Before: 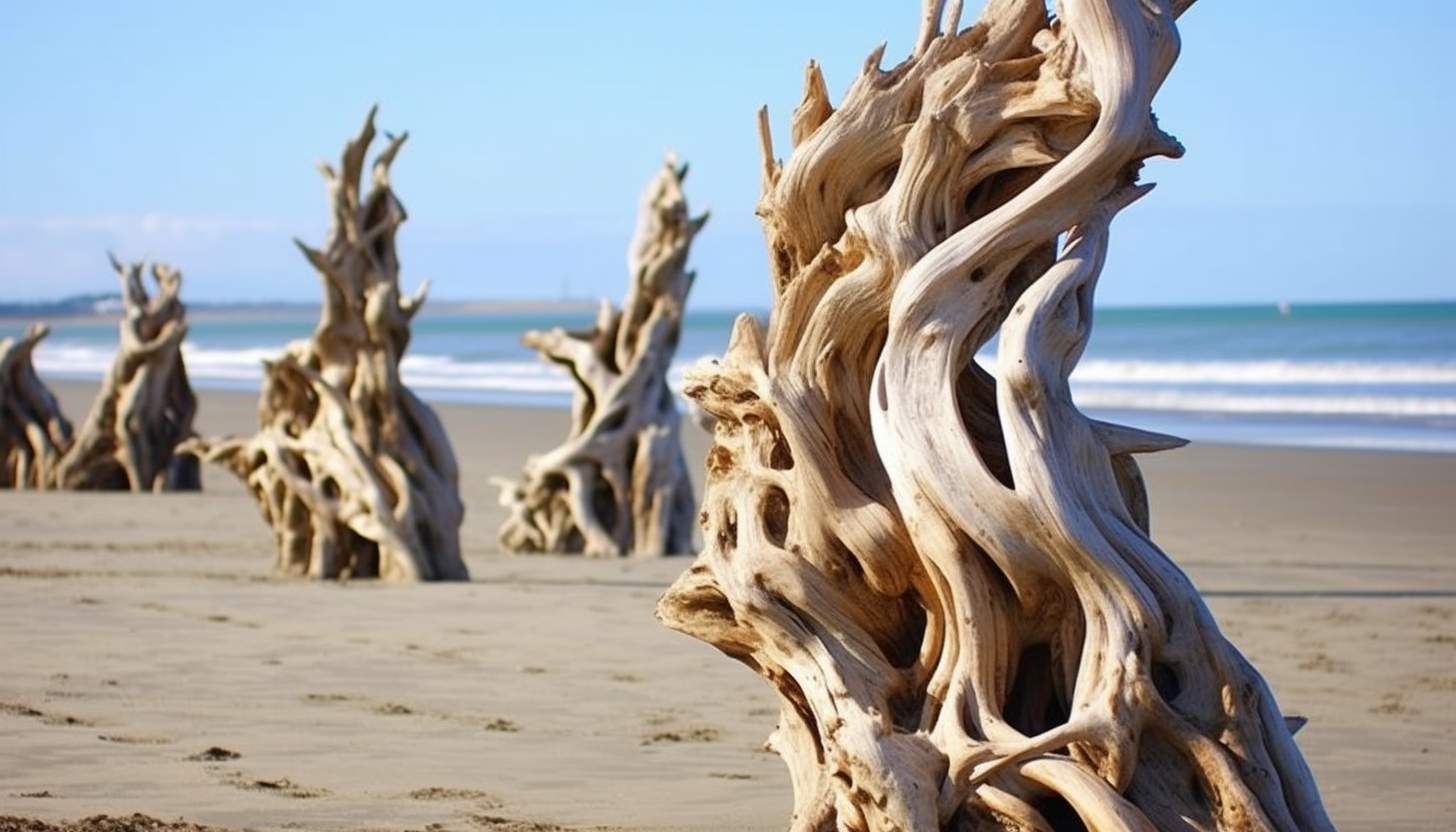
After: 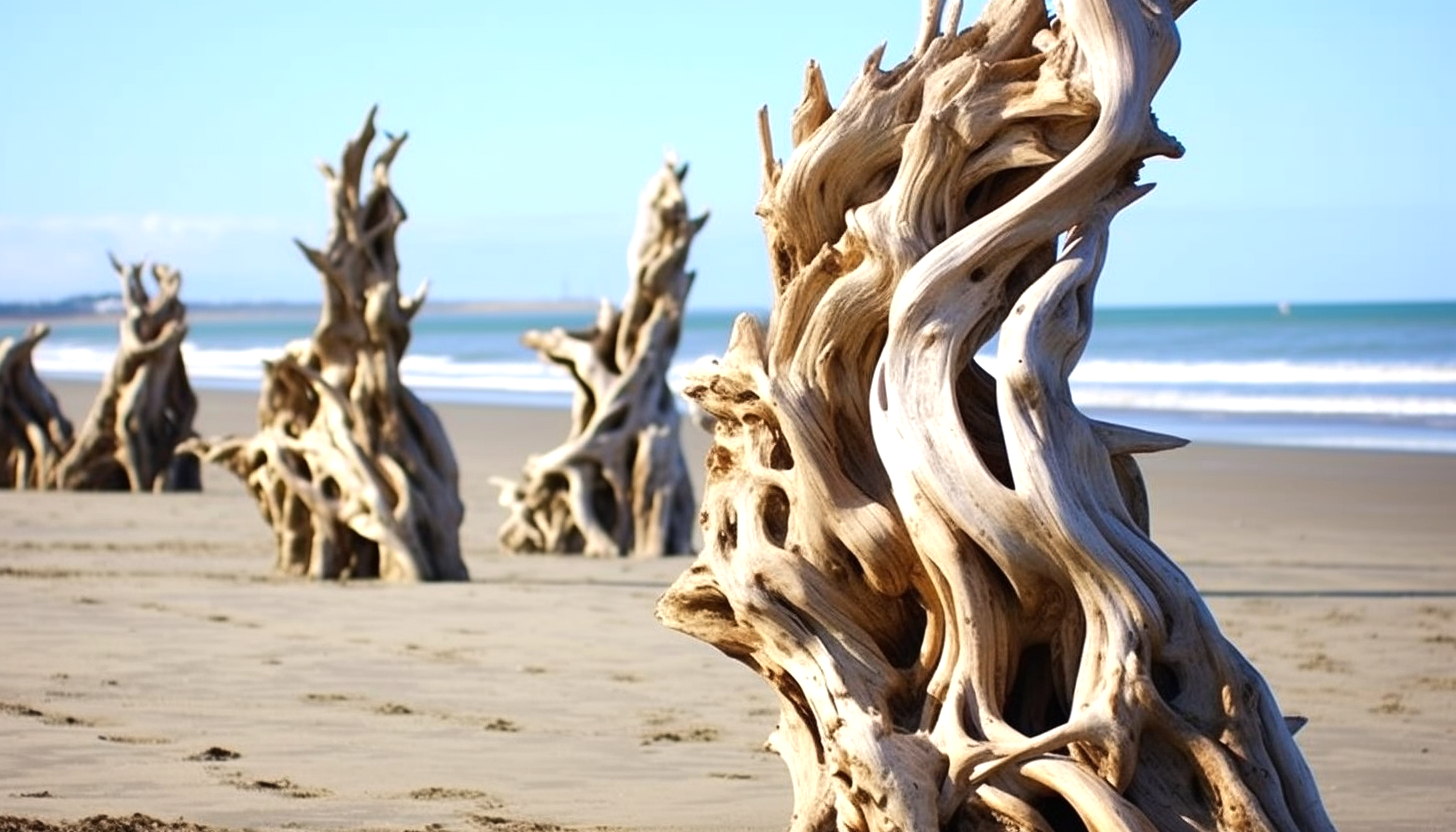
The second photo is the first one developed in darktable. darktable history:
tone equalizer: -8 EV -0.429 EV, -7 EV -0.399 EV, -6 EV -0.32 EV, -5 EV -0.251 EV, -3 EV 0.214 EV, -2 EV 0.354 EV, -1 EV 0.384 EV, +0 EV 0.387 EV, edges refinement/feathering 500, mask exposure compensation -1.57 EV, preserve details no
